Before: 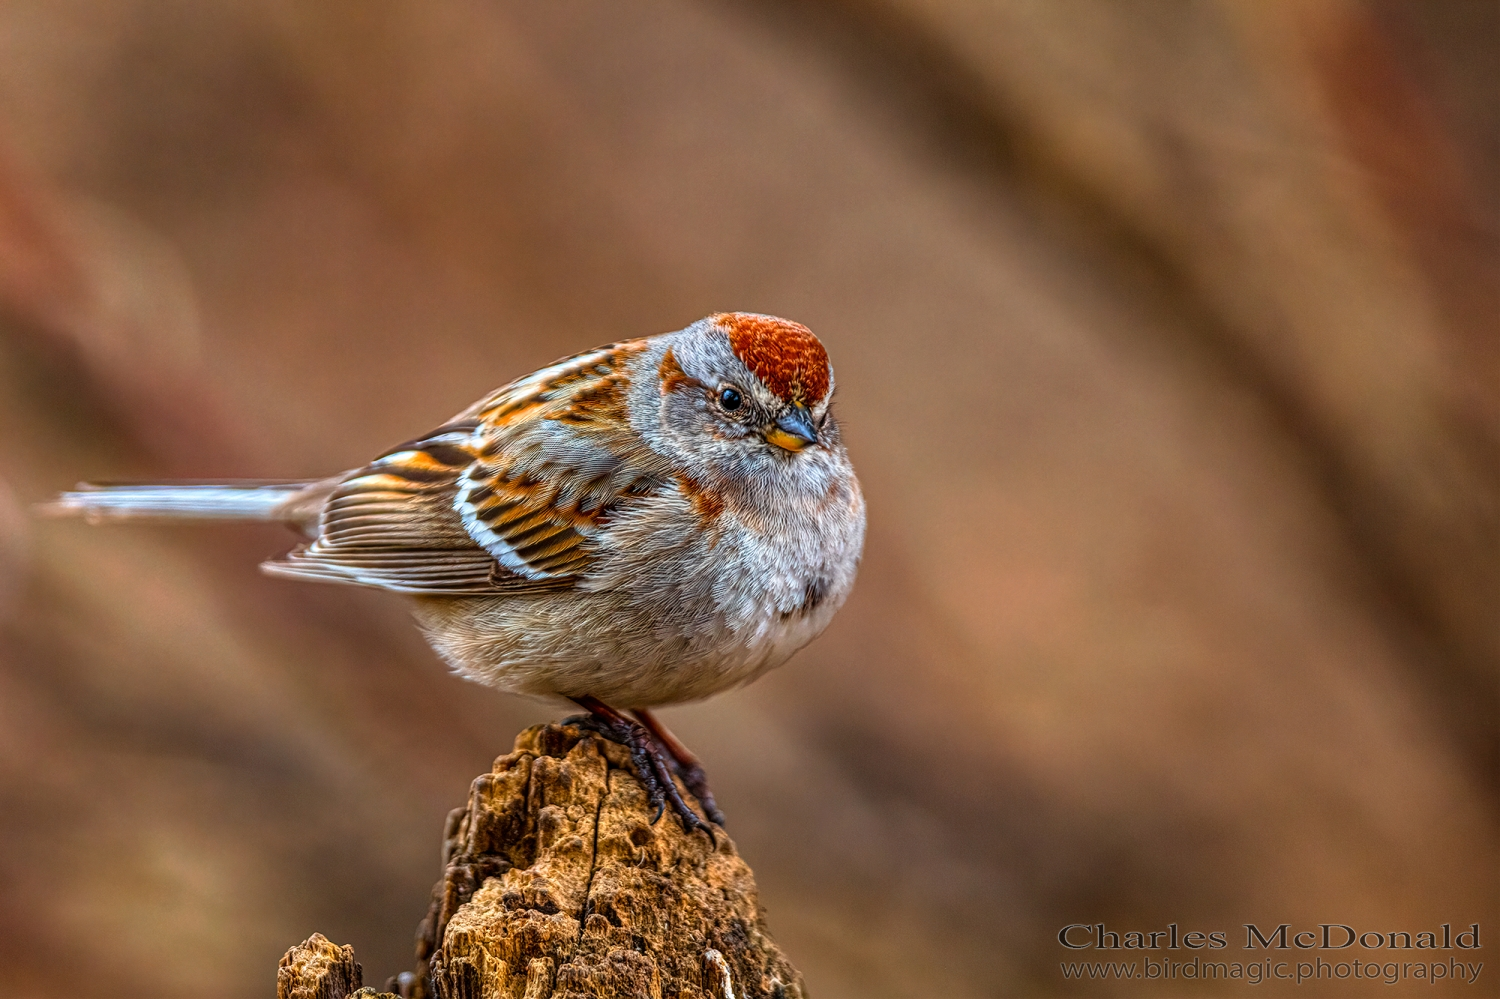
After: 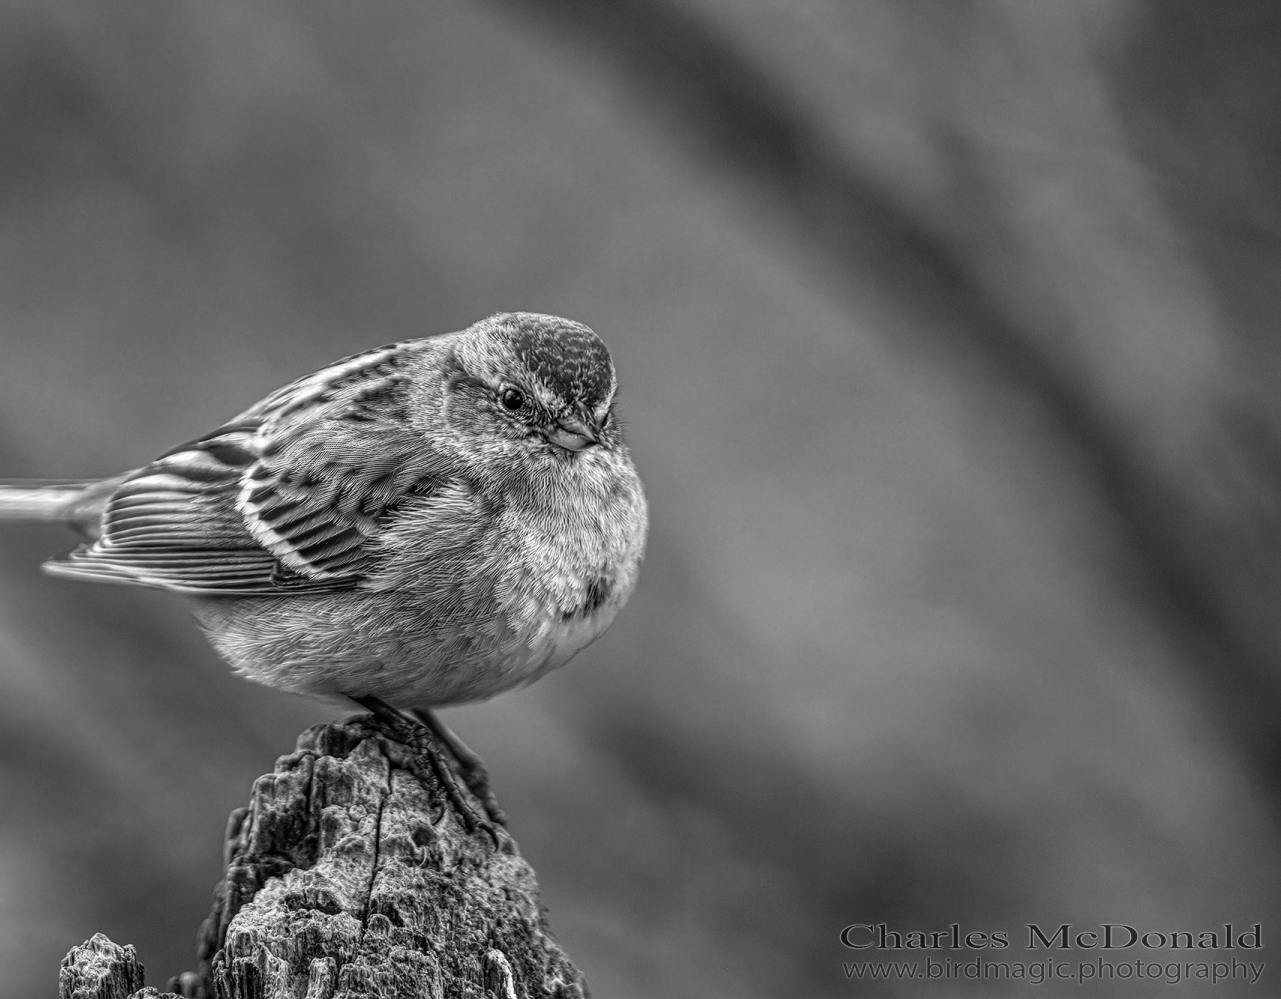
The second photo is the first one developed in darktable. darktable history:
crop and rotate: left 14.584%
color contrast: green-magenta contrast 0, blue-yellow contrast 0
